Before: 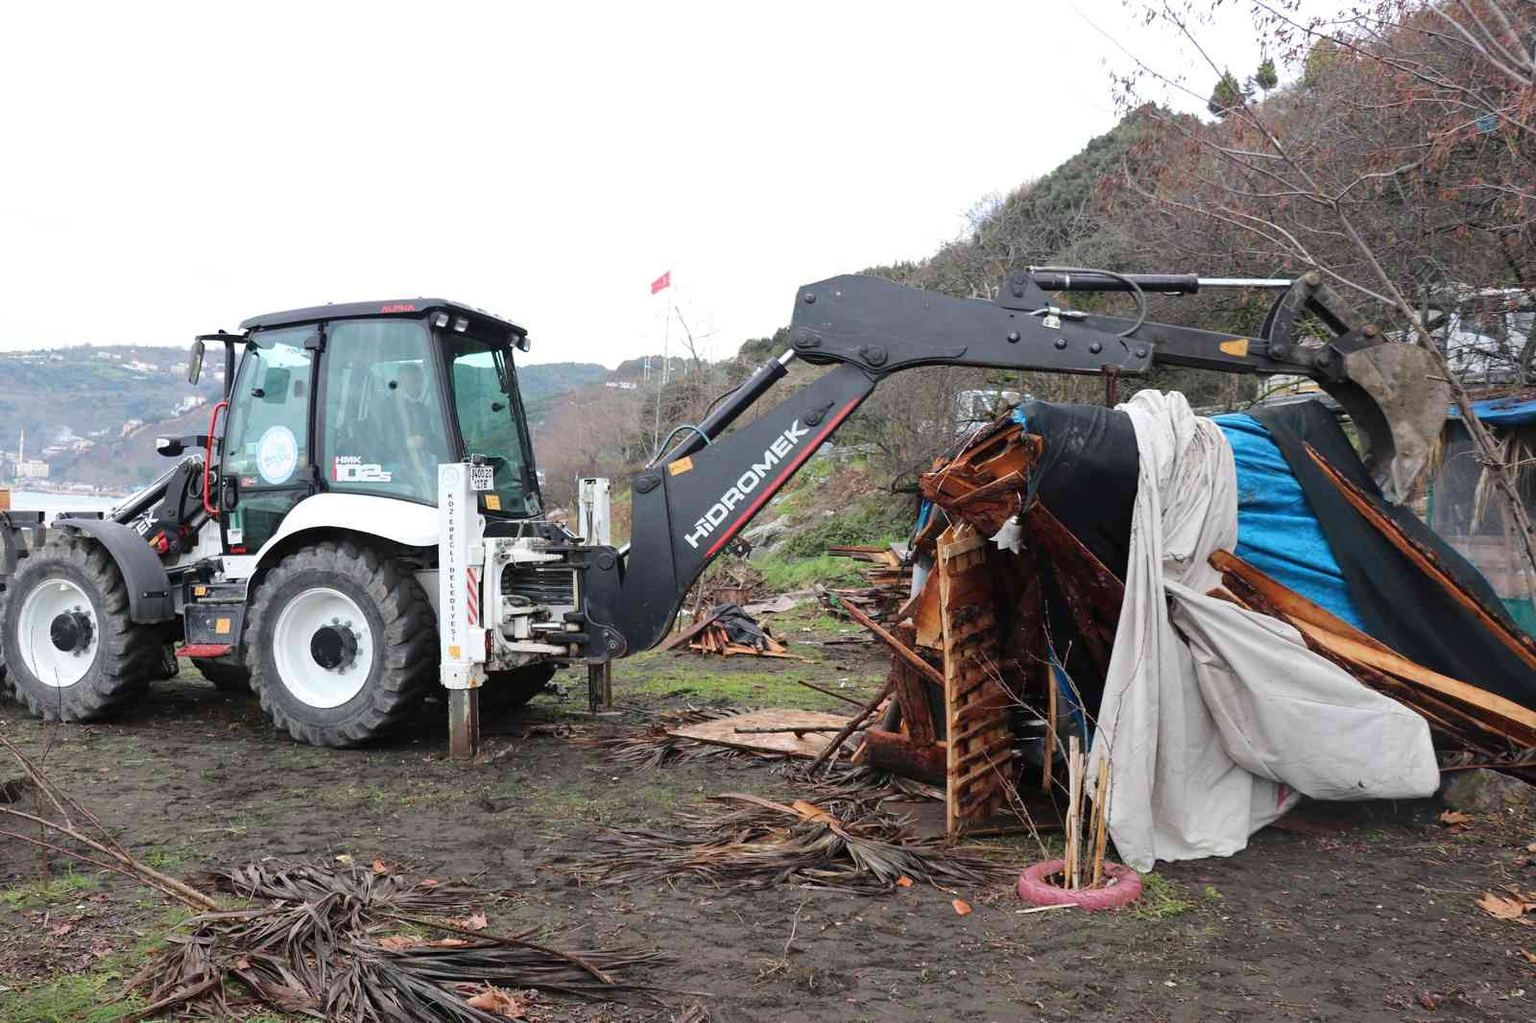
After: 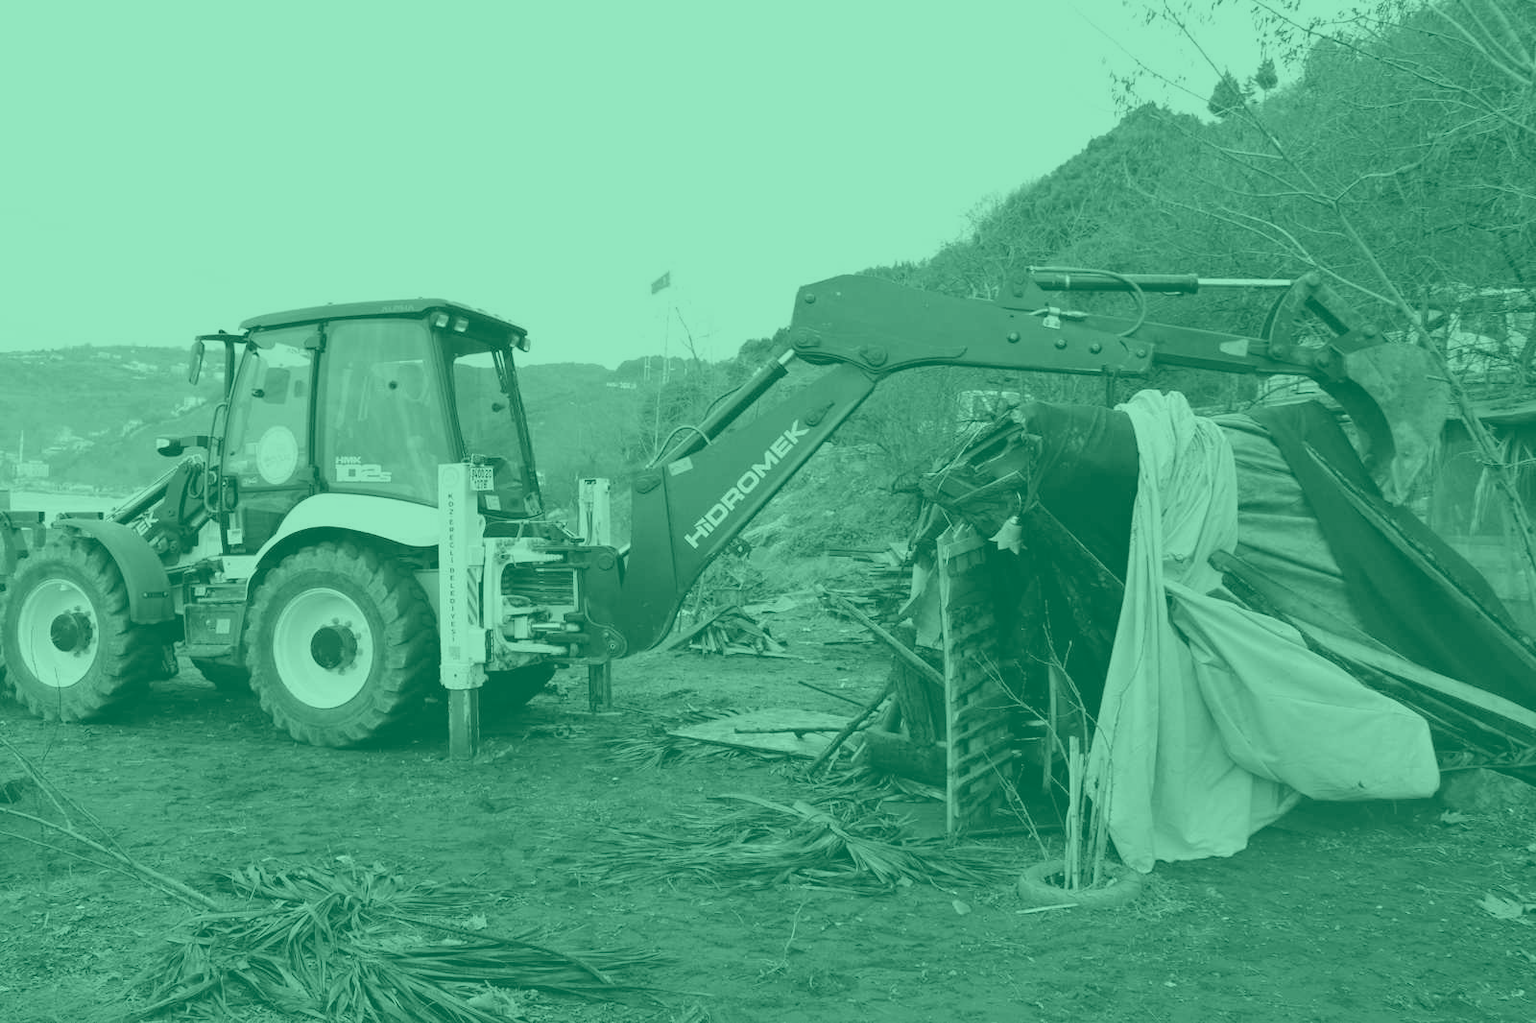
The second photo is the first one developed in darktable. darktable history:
rotate and perspective: crop left 0, crop top 0
color balance rgb: linear chroma grading › global chroma 15%, perceptual saturation grading › global saturation 30%
colorize: hue 147.6°, saturation 65%, lightness 21.64%
